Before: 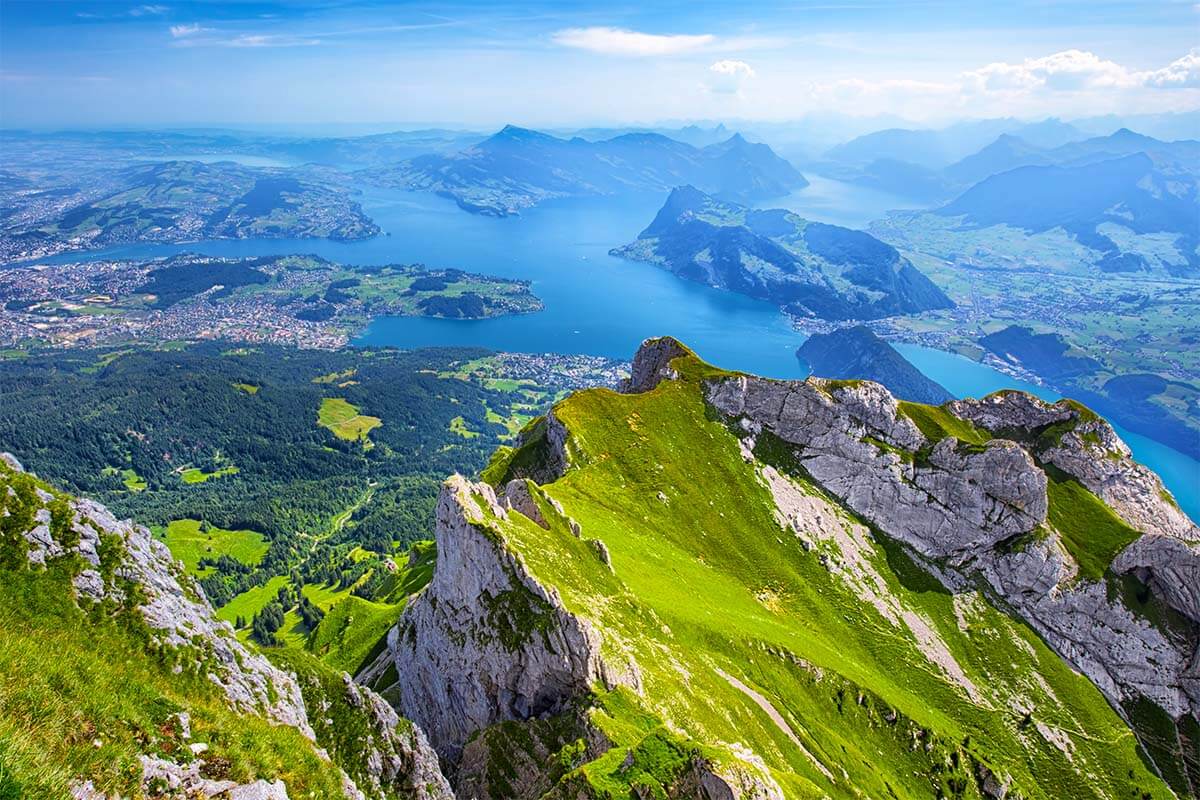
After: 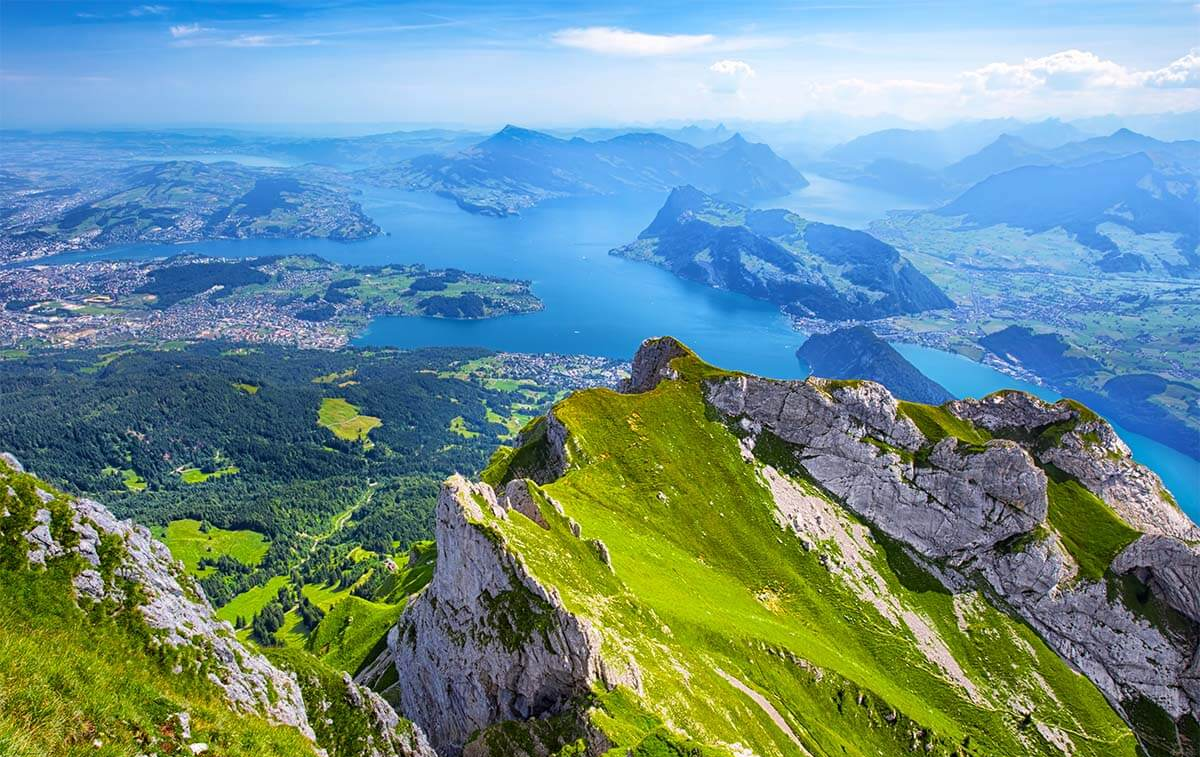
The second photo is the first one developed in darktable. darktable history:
crop and rotate: top 0.008%, bottom 5.246%
